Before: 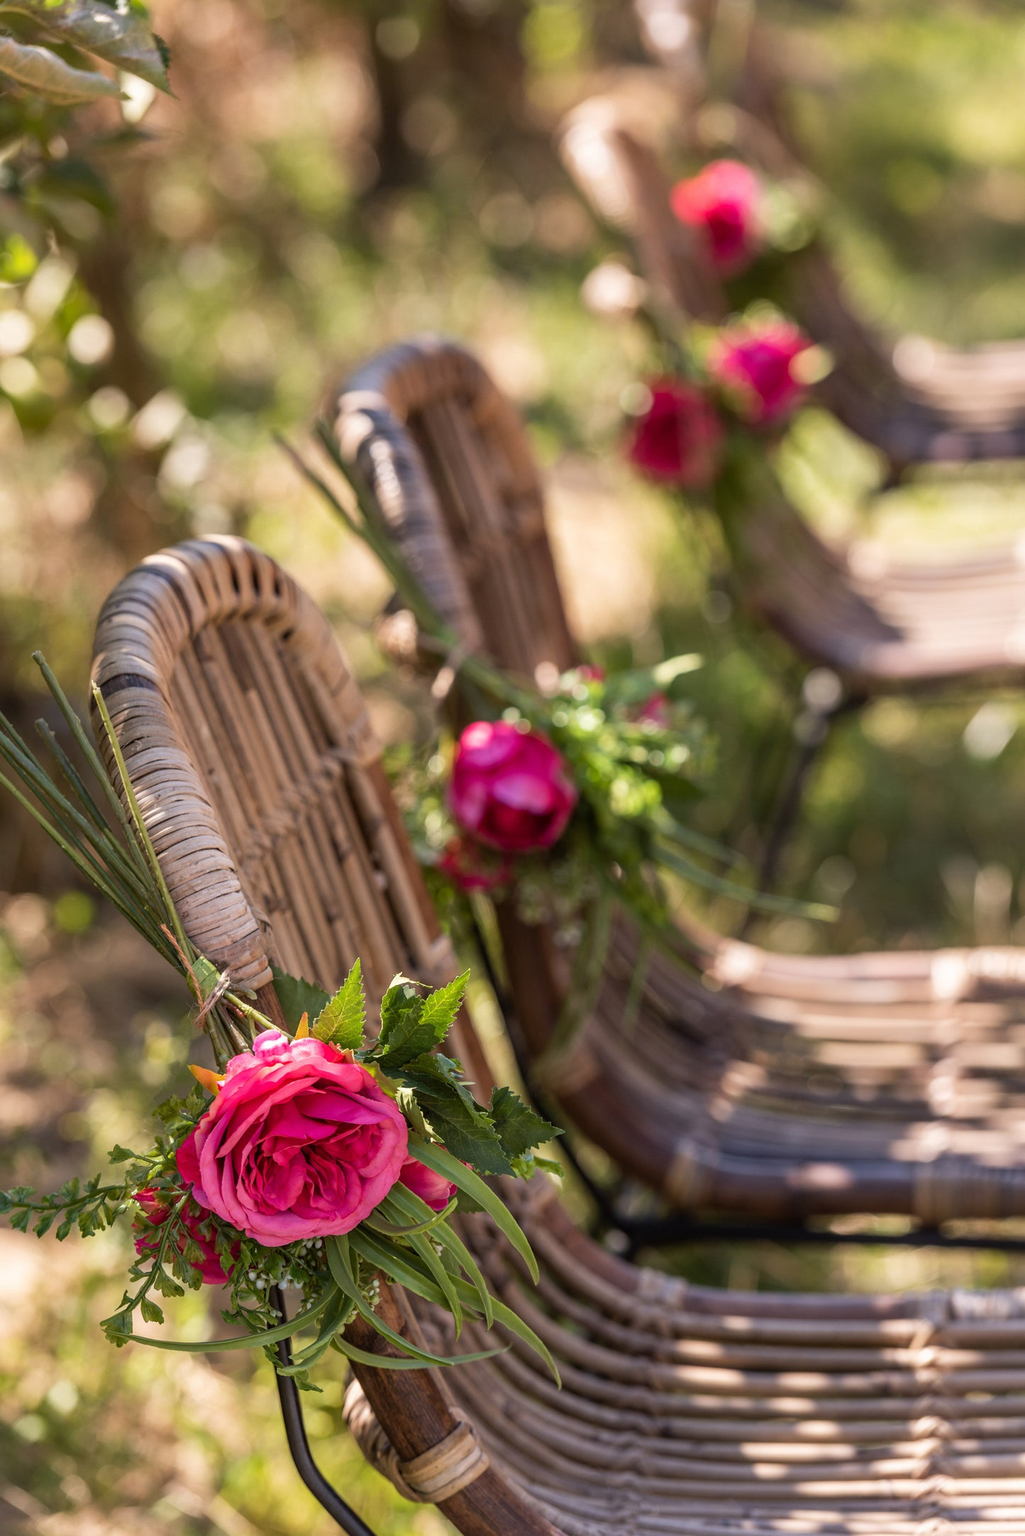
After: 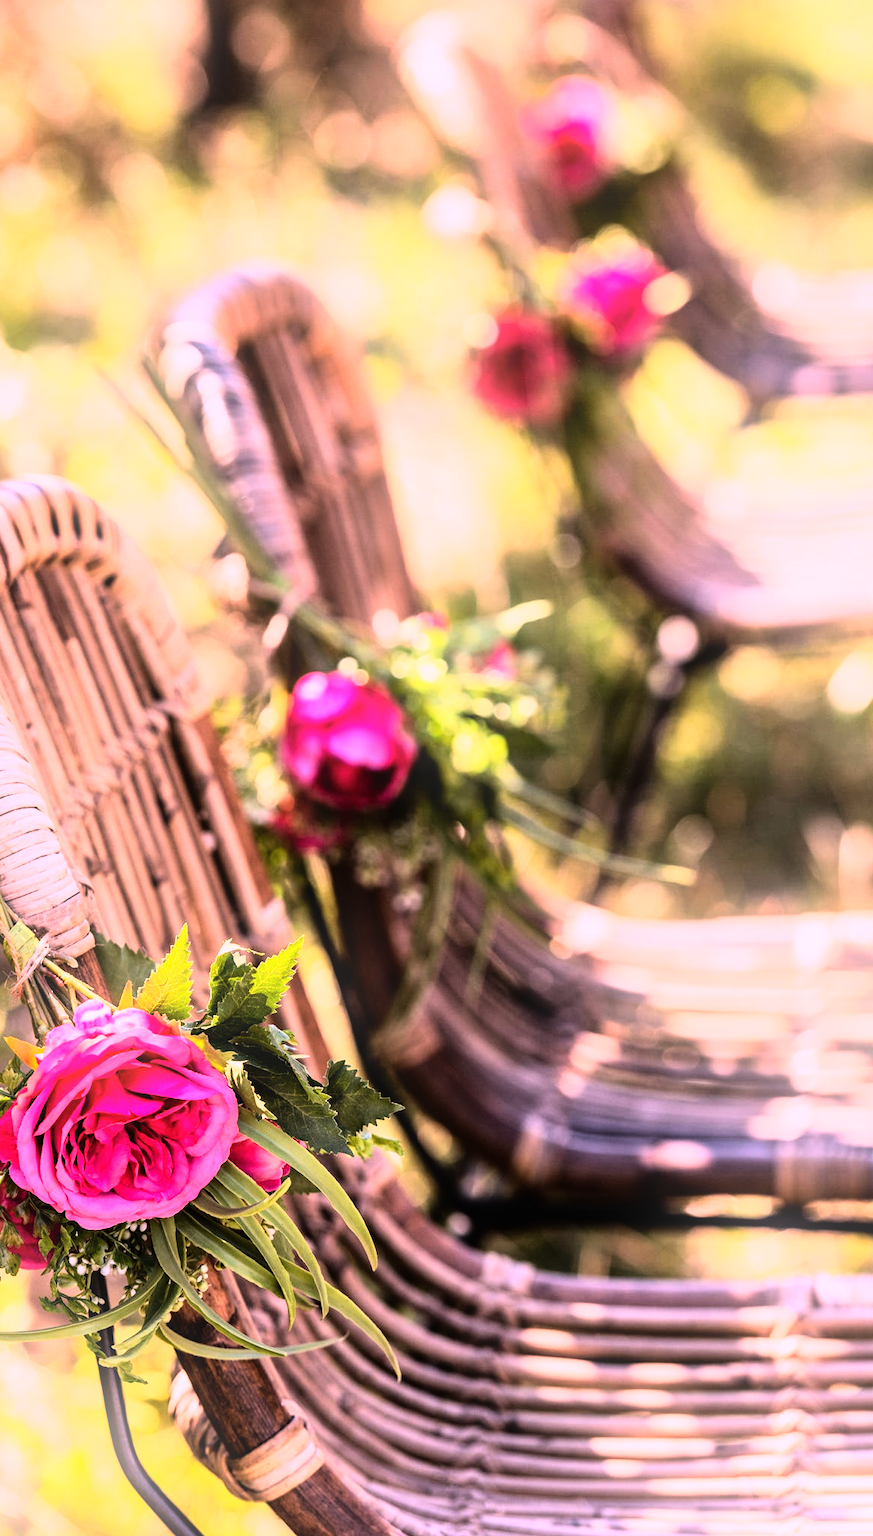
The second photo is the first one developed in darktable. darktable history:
white balance: red 1.188, blue 1.11
rgb curve: curves: ch0 [(0, 0) (0.21, 0.15) (0.24, 0.21) (0.5, 0.75) (0.75, 0.96) (0.89, 0.99) (1, 1)]; ch1 [(0, 0.02) (0.21, 0.13) (0.25, 0.2) (0.5, 0.67) (0.75, 0.9) (0.89, 0.97) (1, 1)]; ch2 [(0, 0.02) (0.21, 0.13) (0.25, 0.2) (0.5, 0.67) (0.75, 0.9) (0.89, 0.97) (1, 1)], compensate middle gray true
crop and rotate: left 17.959%, top 5.771%, right 1.742%
bloom: size 13.65%, threshold 98.39%, strength 4.82%
